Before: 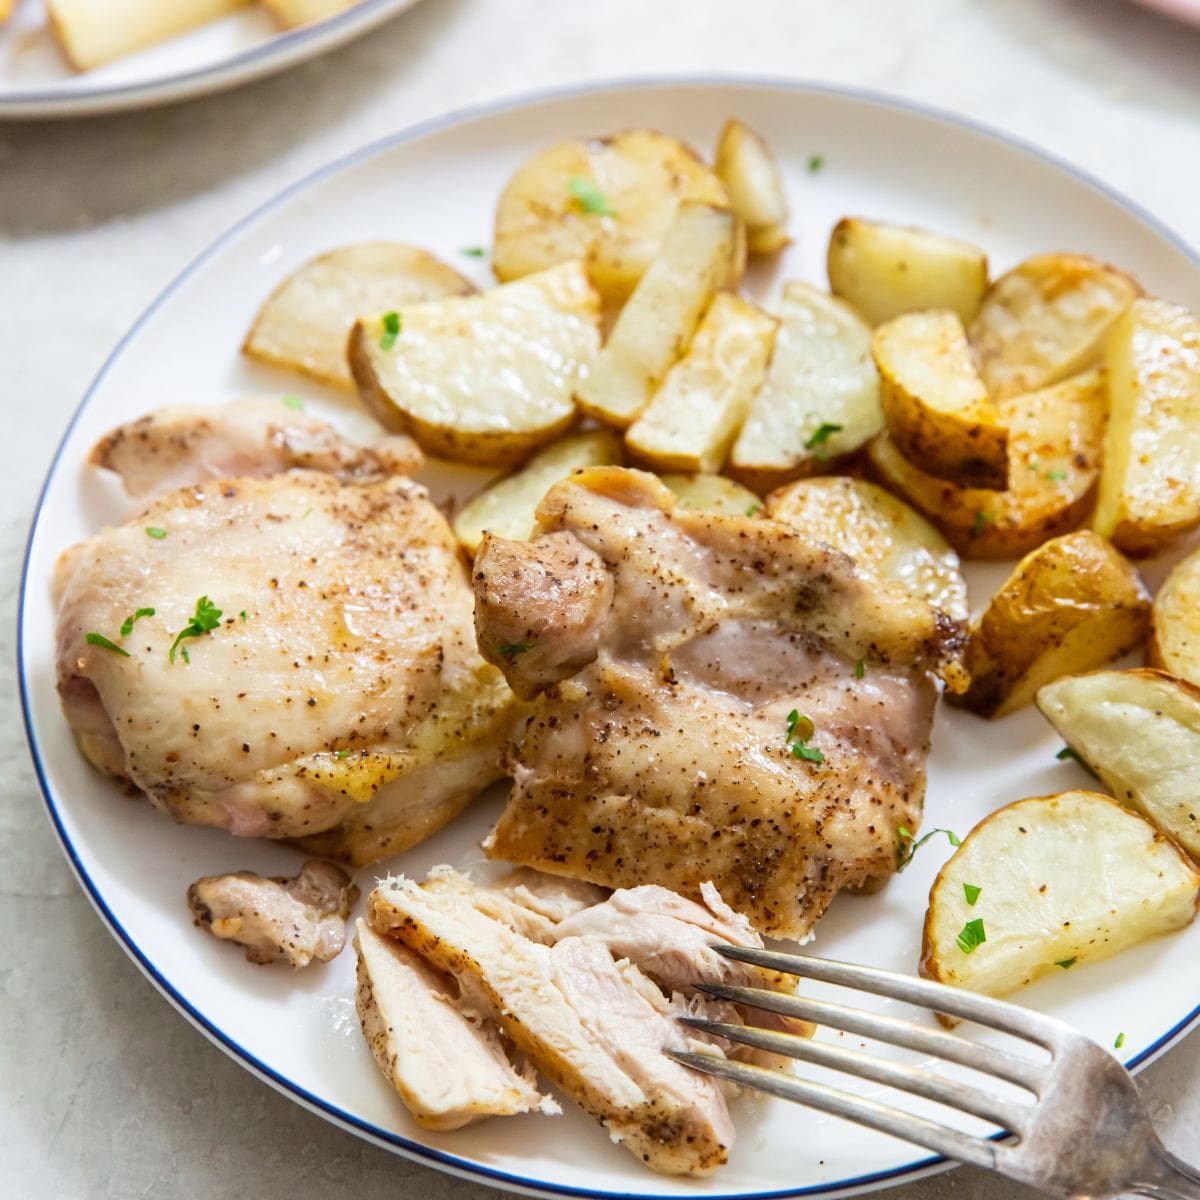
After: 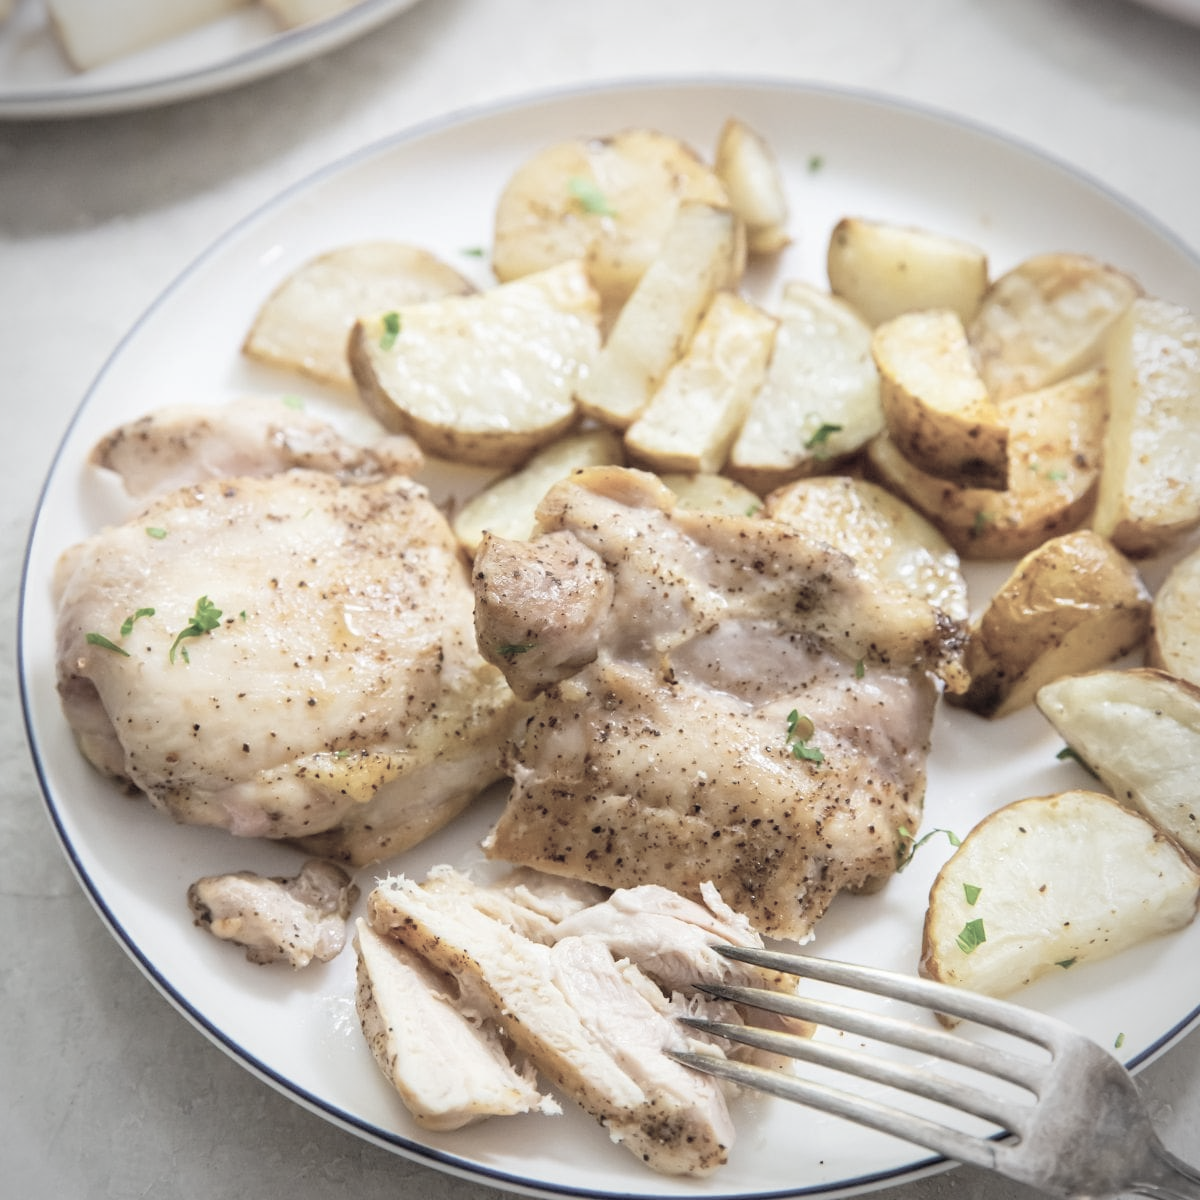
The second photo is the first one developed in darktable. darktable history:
contrast brightness saturation: brightness 0.18, saturation -0.5
vignetting: fall-off radius 60%, automatic ratio true
